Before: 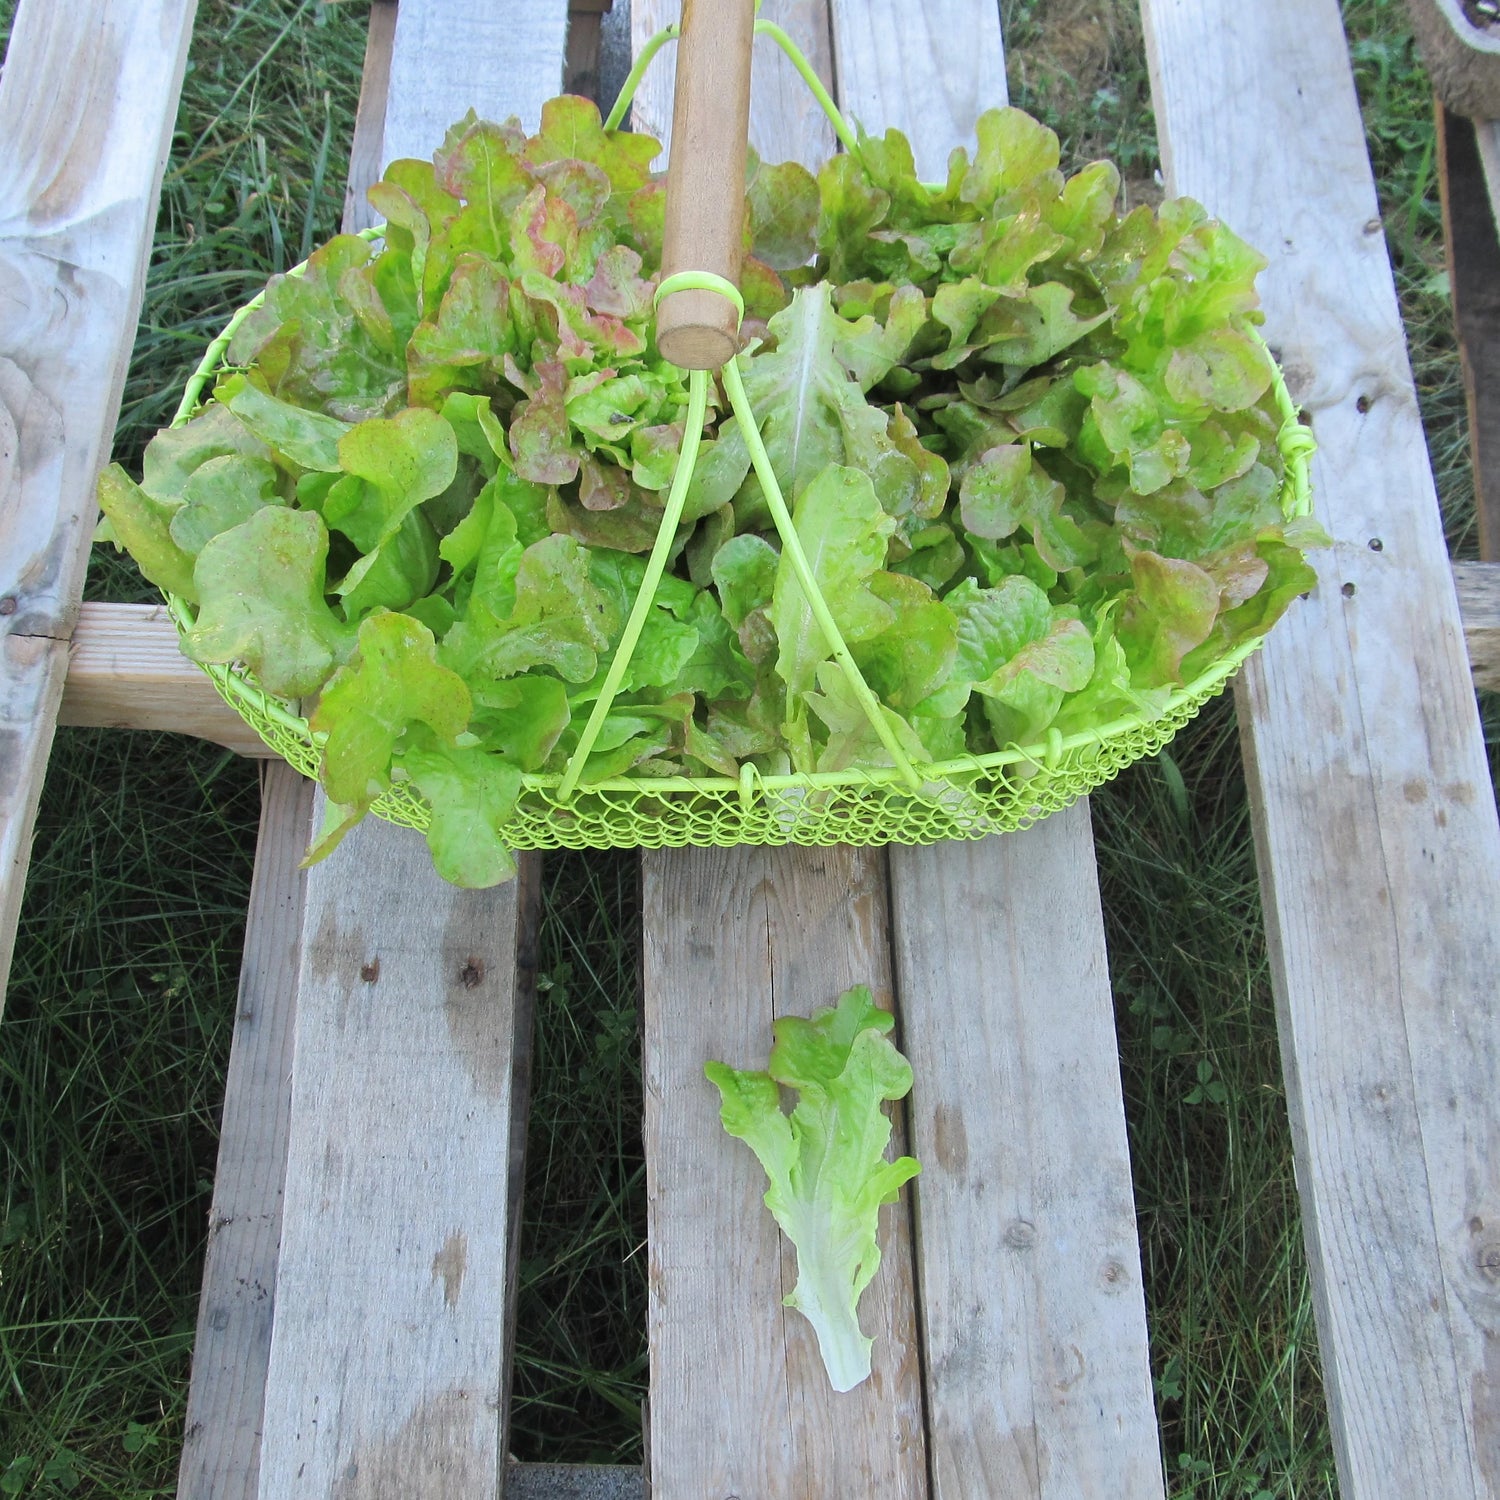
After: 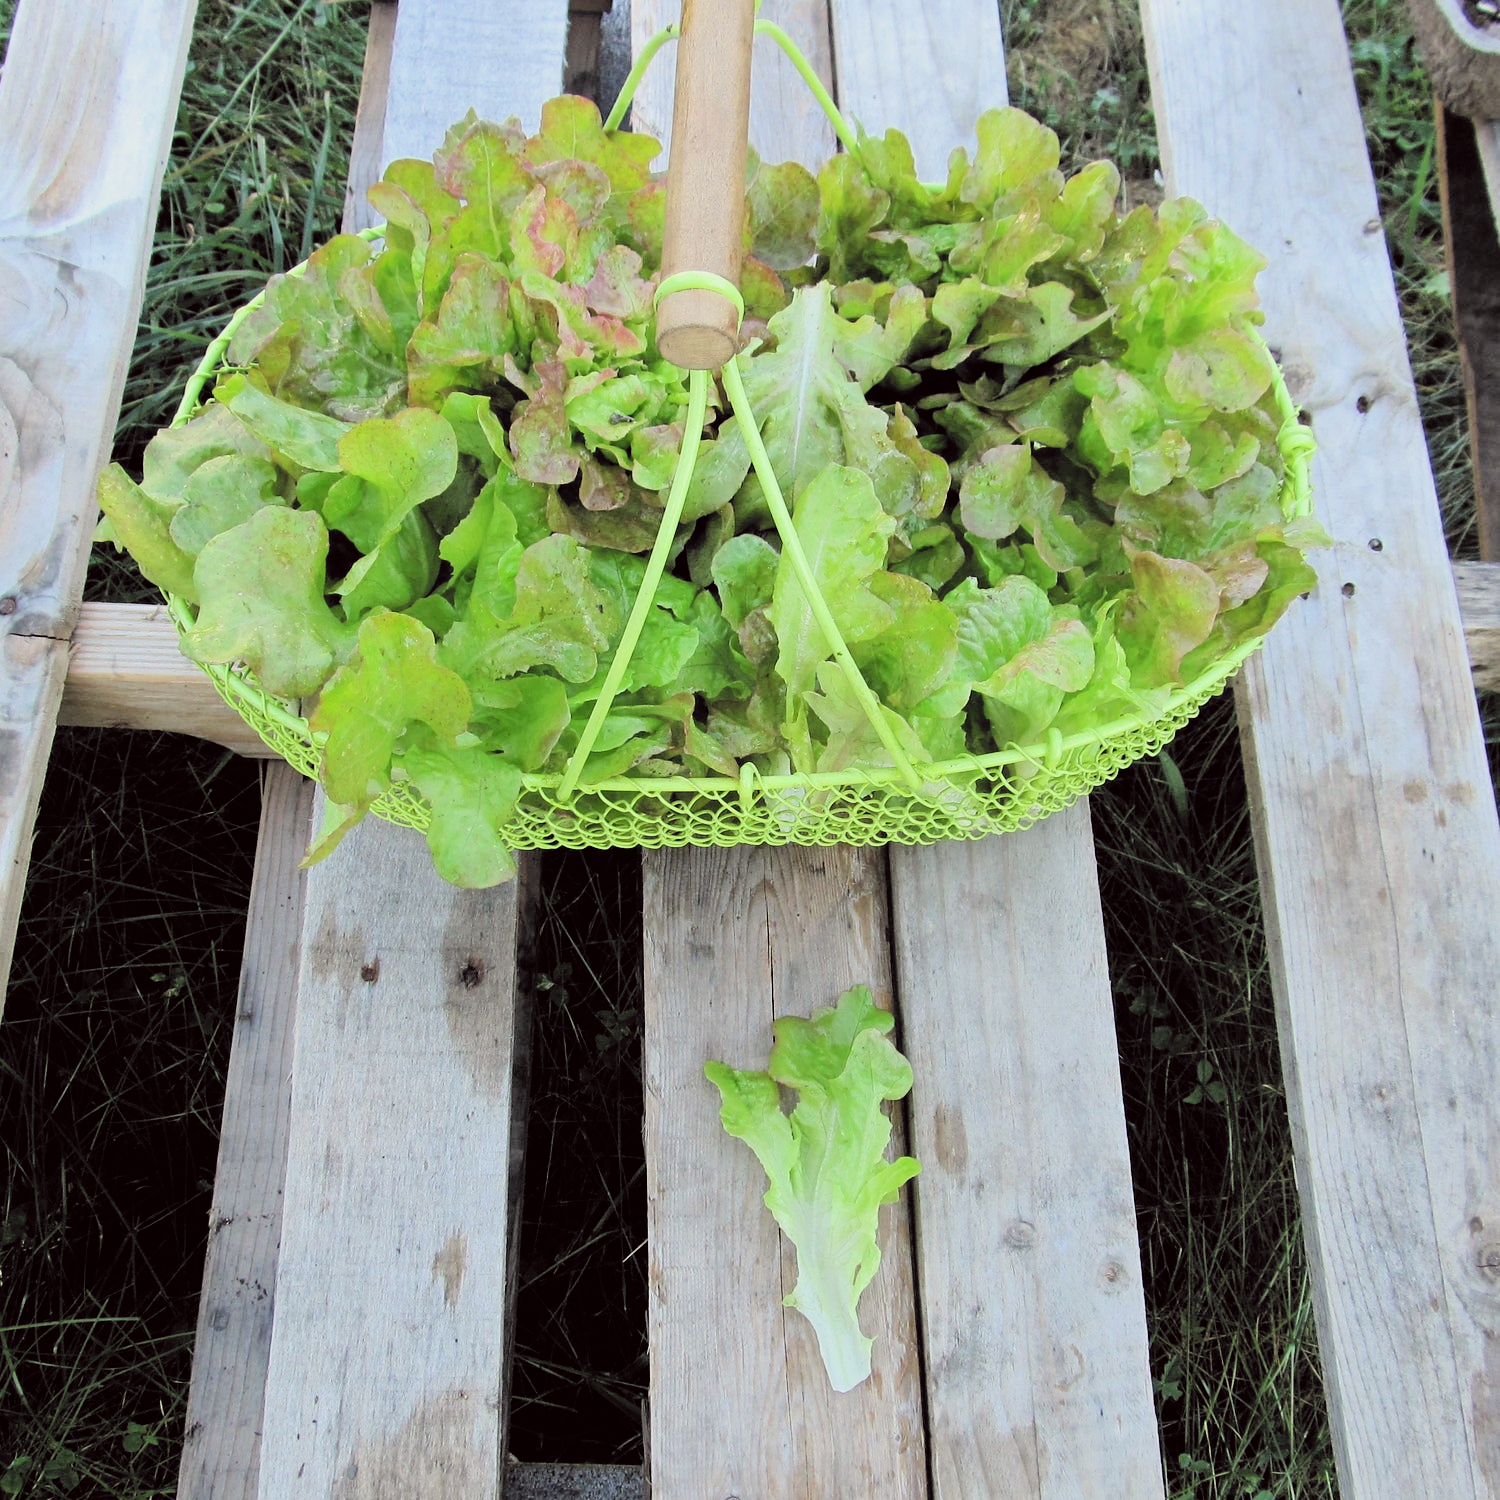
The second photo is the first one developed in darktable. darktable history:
color correction: highlights a* -1.04, highlights b* 4.5, shadows a* 3.63
filmic rgb: black relative exposure -5.05 EV, white relative exposure 3.97 EV, hardness 2.89, contrast 1.297, highlights saturation mix -29.67%, color science v6 (2022)
shadows and highlights: shadows -11.77, white point adjustment 3.91, highlights 26.49
